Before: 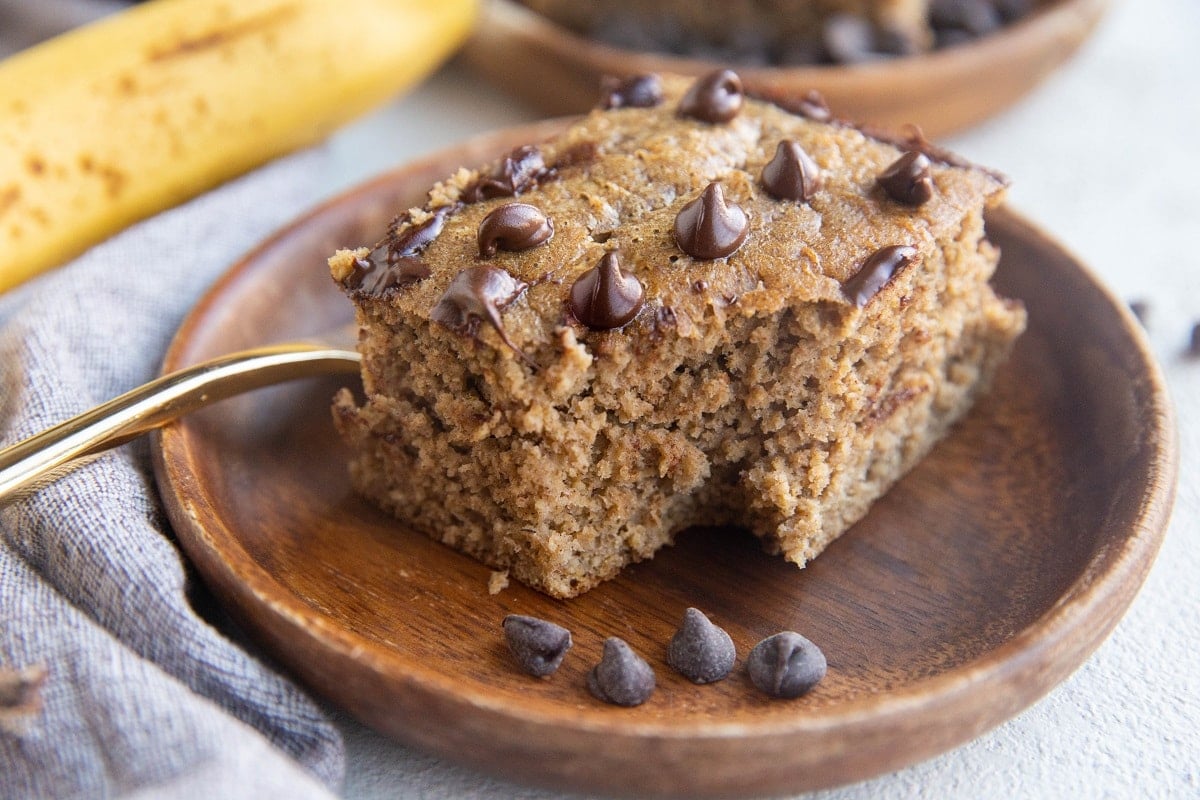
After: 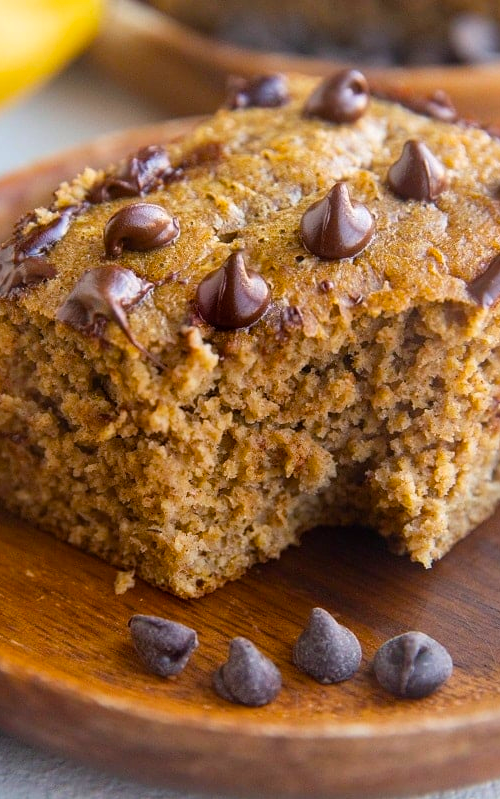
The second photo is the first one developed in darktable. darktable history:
color balance rgb: perceptual saturation grading › global saturation 30%, global vibrance 20%
crop: left 31.229%, right 27.105%
